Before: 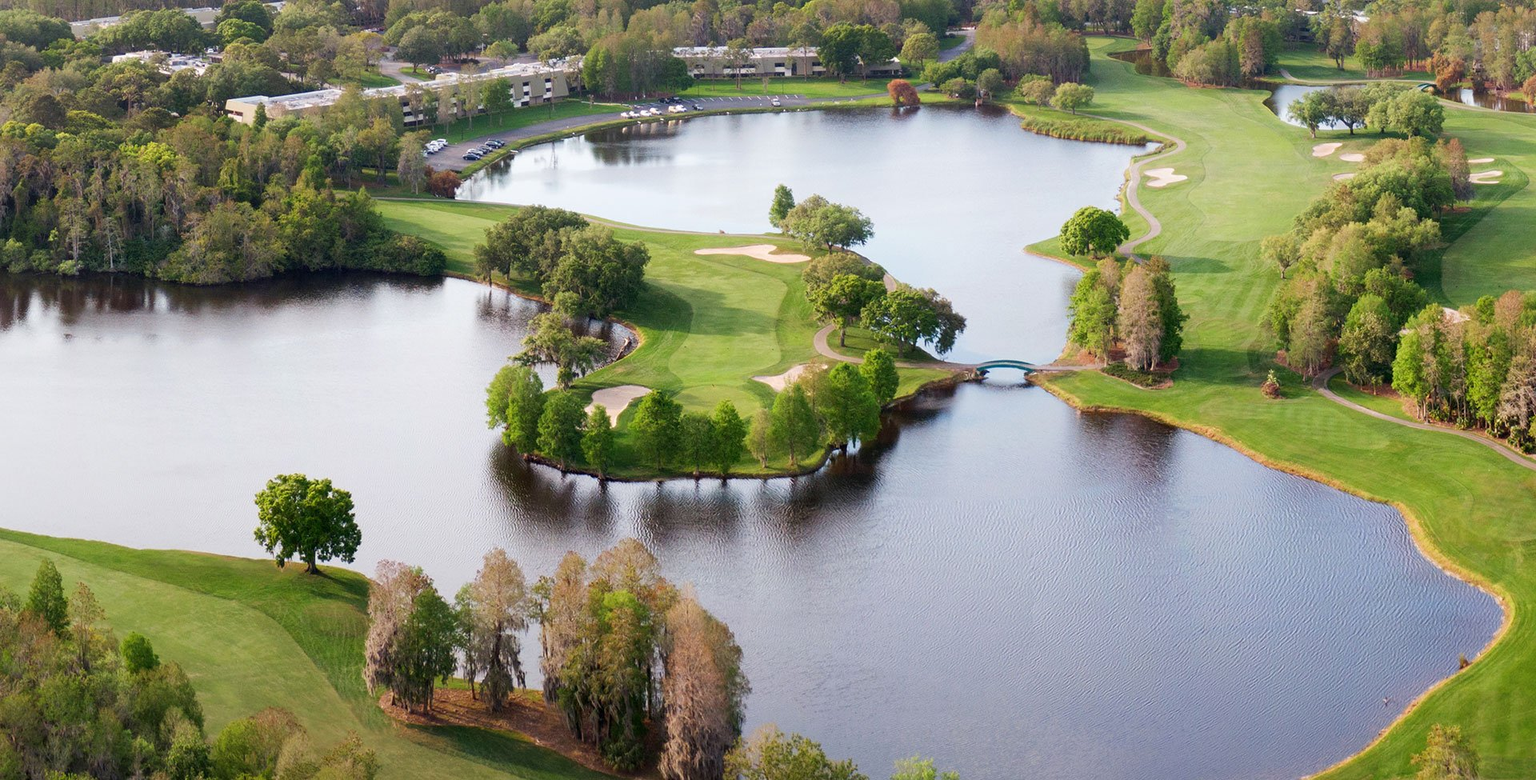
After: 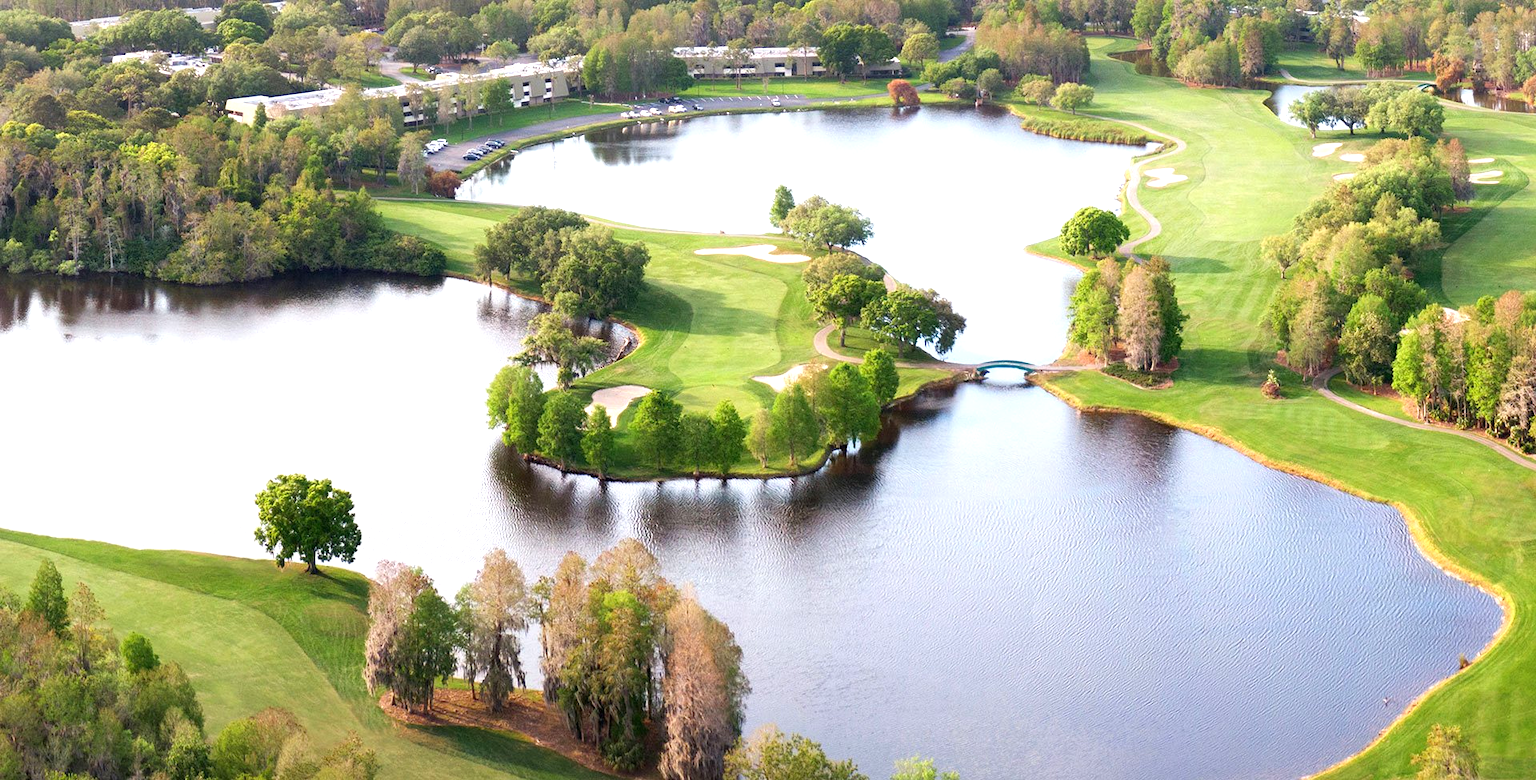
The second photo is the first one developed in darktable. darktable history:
exposure: exposure 0.74 EV, compensate highlight preservation false
